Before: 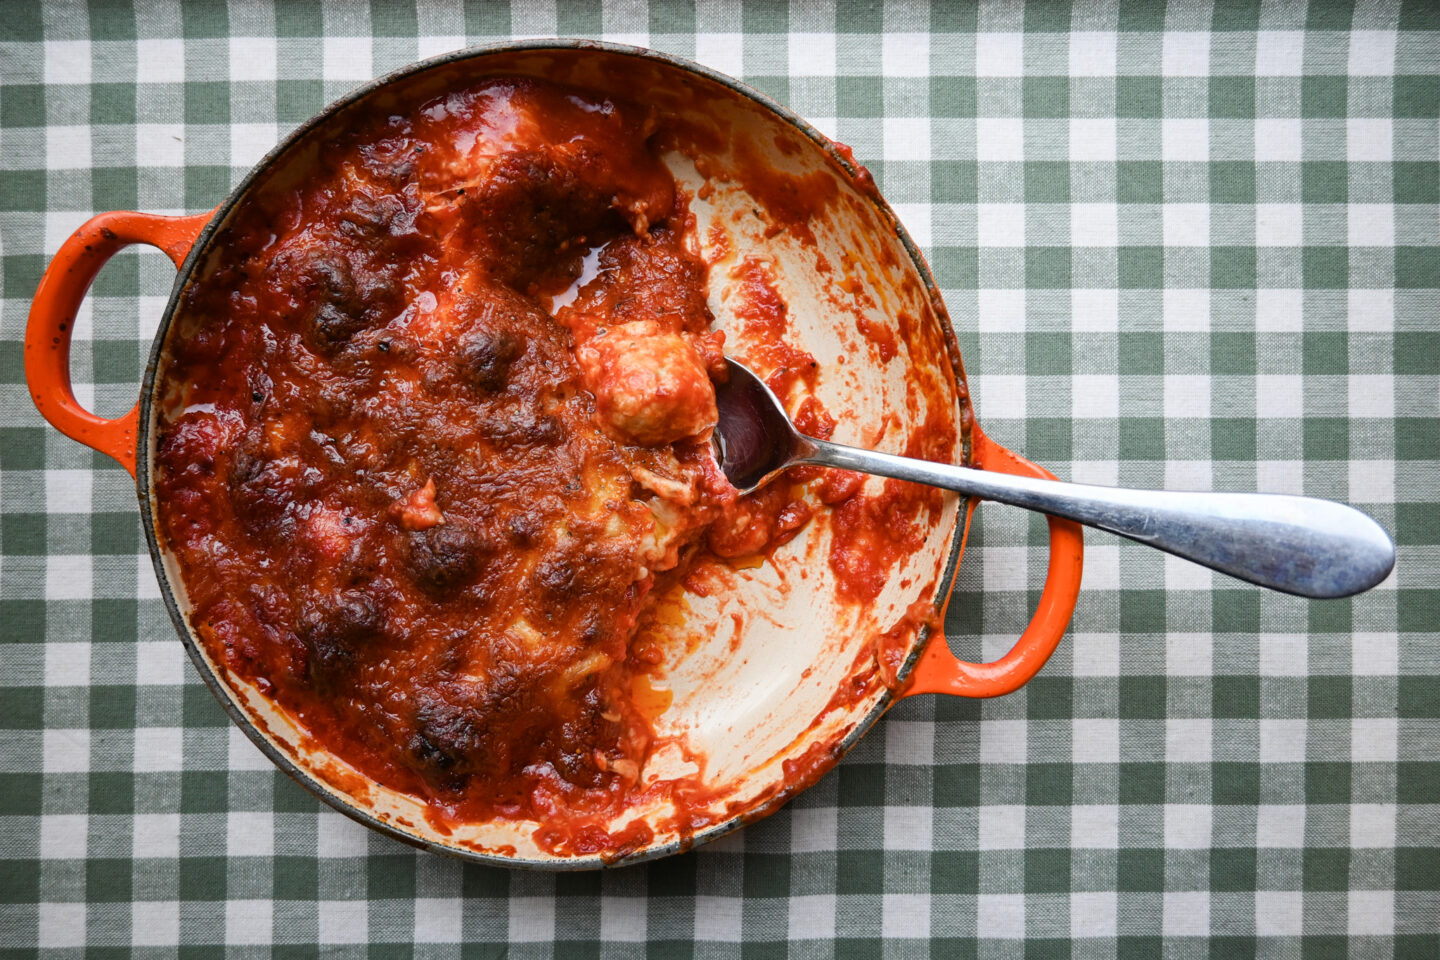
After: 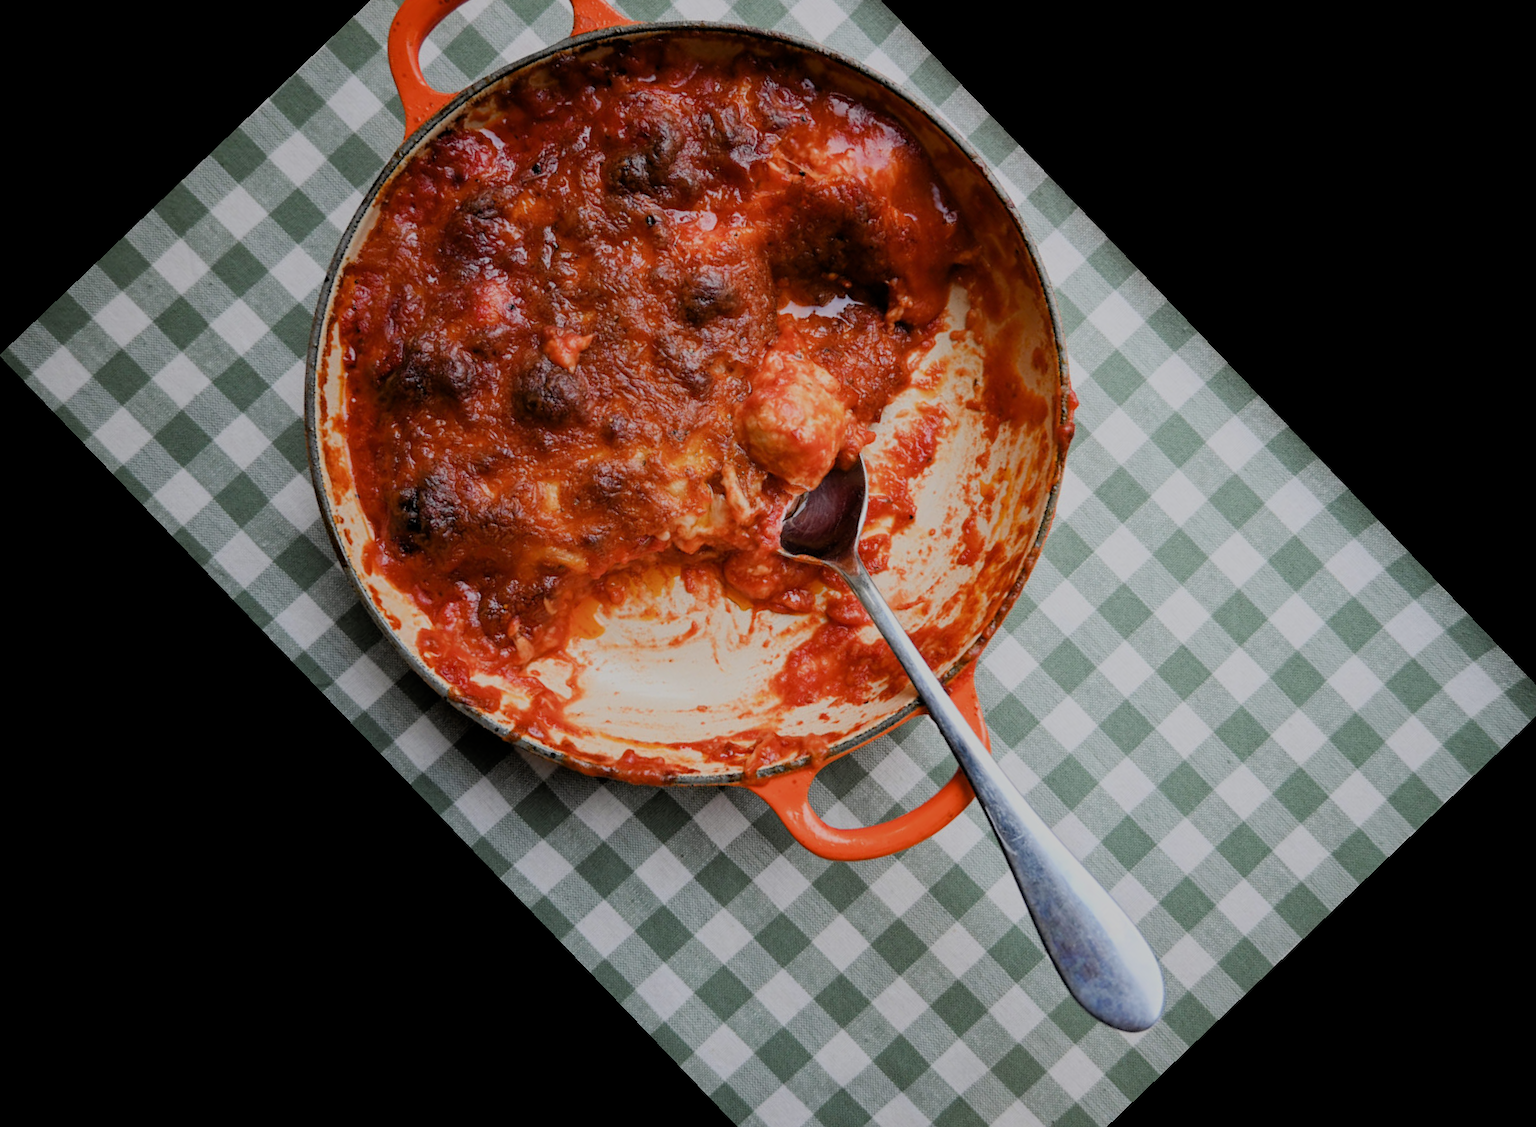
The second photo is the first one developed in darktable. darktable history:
filmic rgb: black relative exposure -8.79 EV, white relative exposure 4.98 EV, threshold 3 EV, target black luminance 0%, hardness 3.77, latitude 66.33%, contrast 0.822, shadows ↔ highlights balance 20%, color science v5 (2021), contrast in shadows safe, contrast in highlights safe, enable highlight reconstruction true
crop and rotate: angle -46.26°, top 16.234%, right 0.912%, bottom 11.704%
